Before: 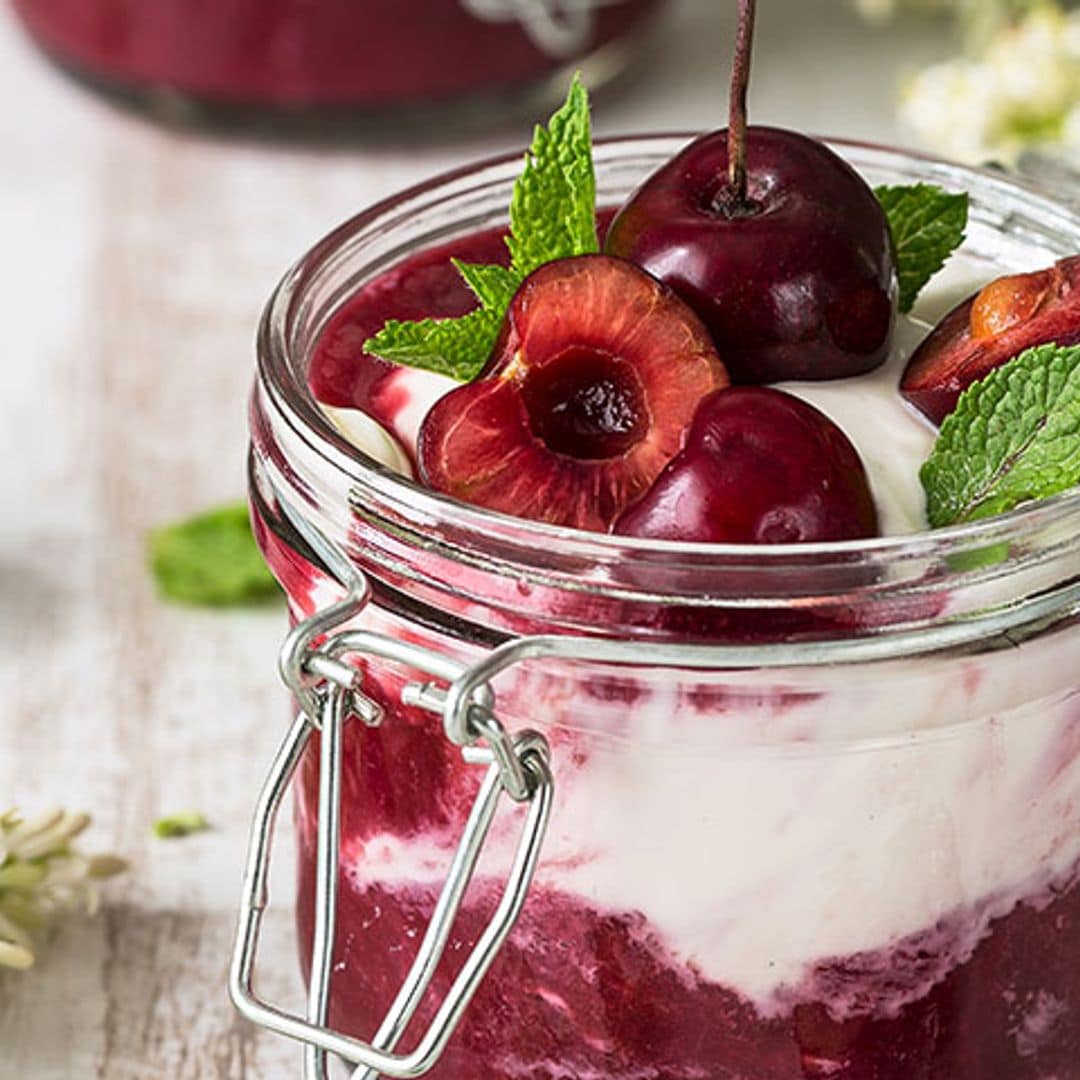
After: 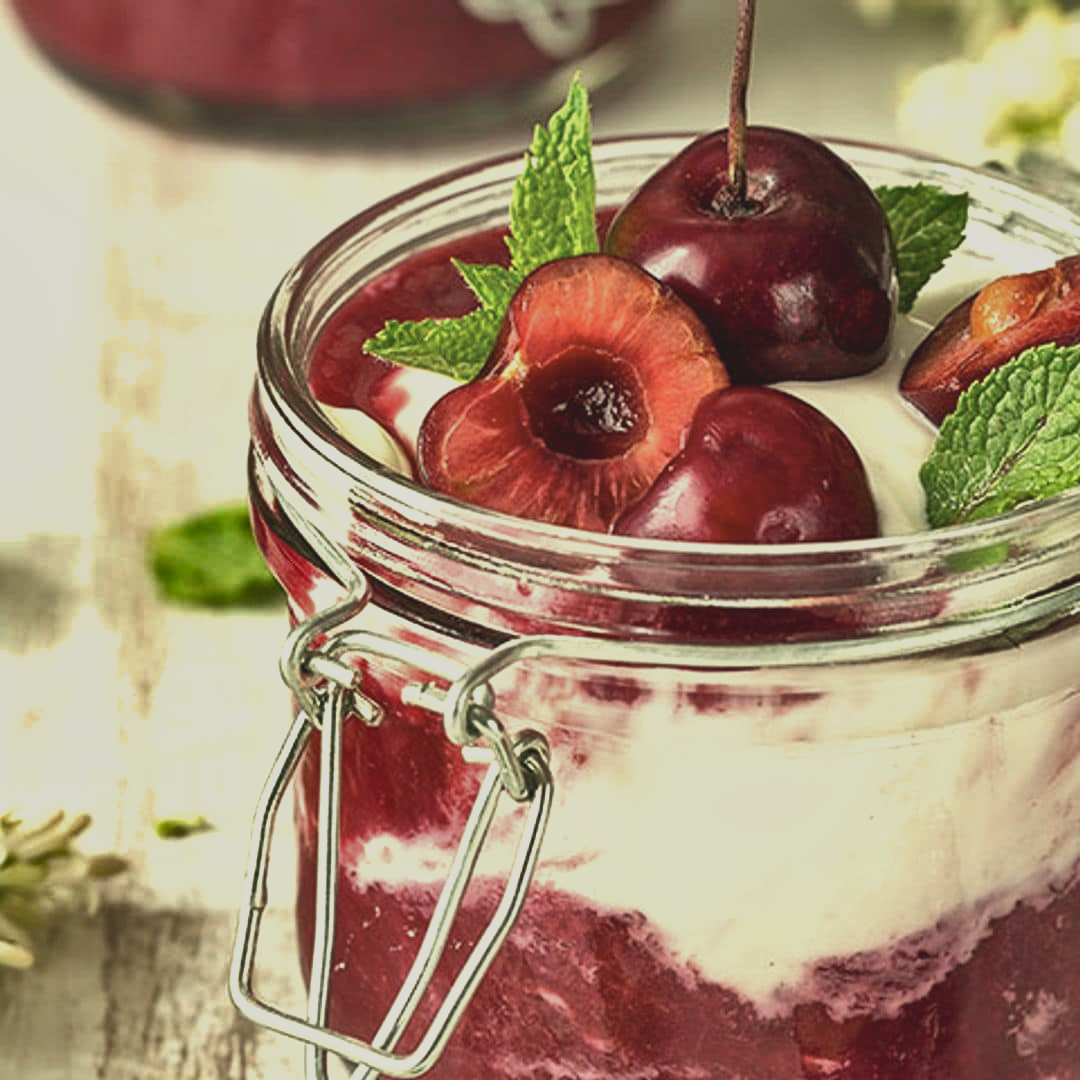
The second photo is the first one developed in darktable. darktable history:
exposure: exposure 0.137 EV
highlight reconstruction: method clip highlights, clipping threshold 0
contrast brightness saturation: contrast -0.25, brightness -0.09, saturation -0.21
white balance: red 1.006, blue 0.807
shadows and highlights: white point adjustment 10, highlights -64.21, compress 30.53%, highlights color adjustment 51.58%, soften with gaussian
